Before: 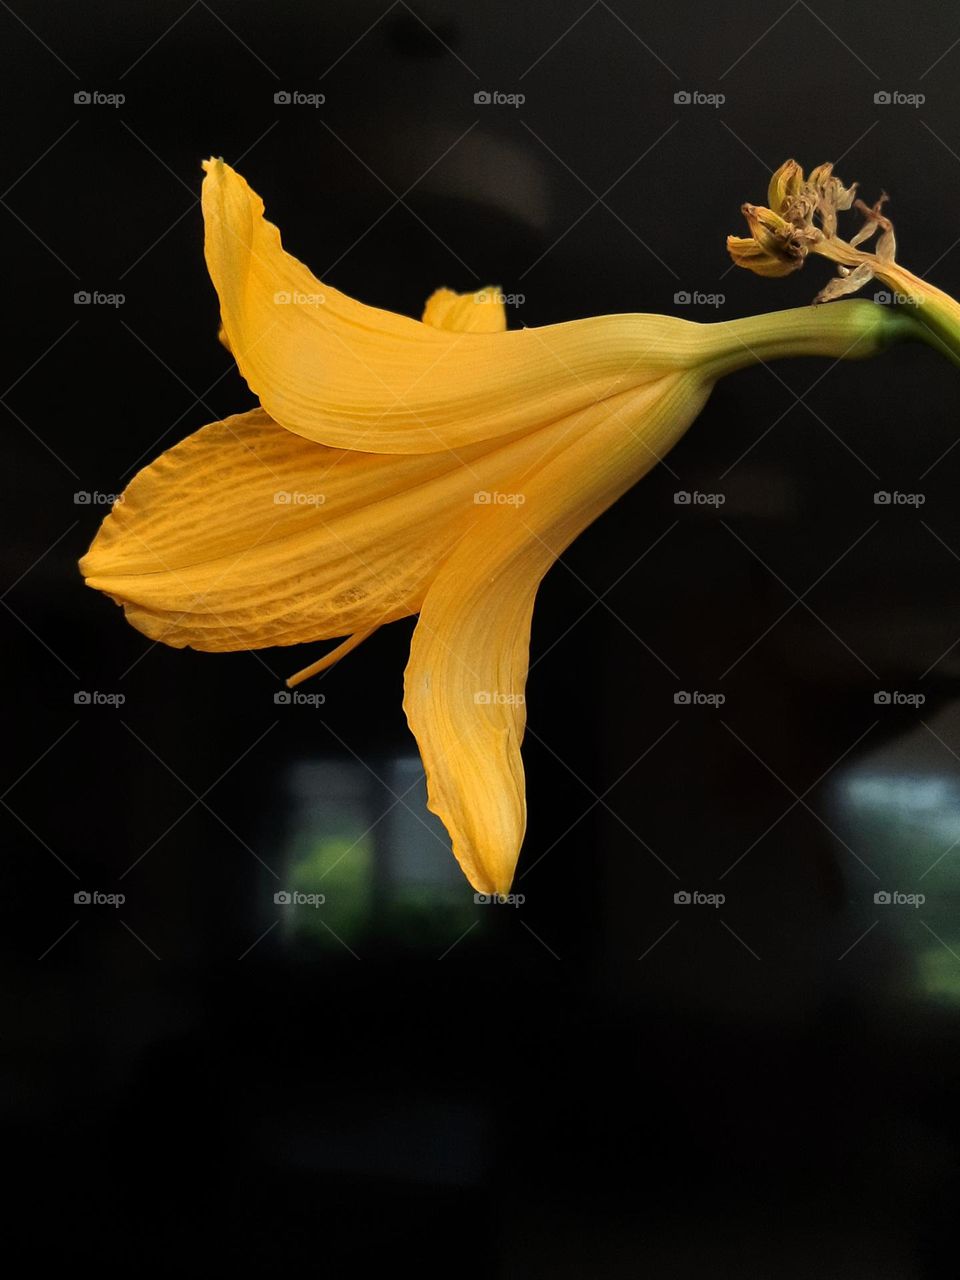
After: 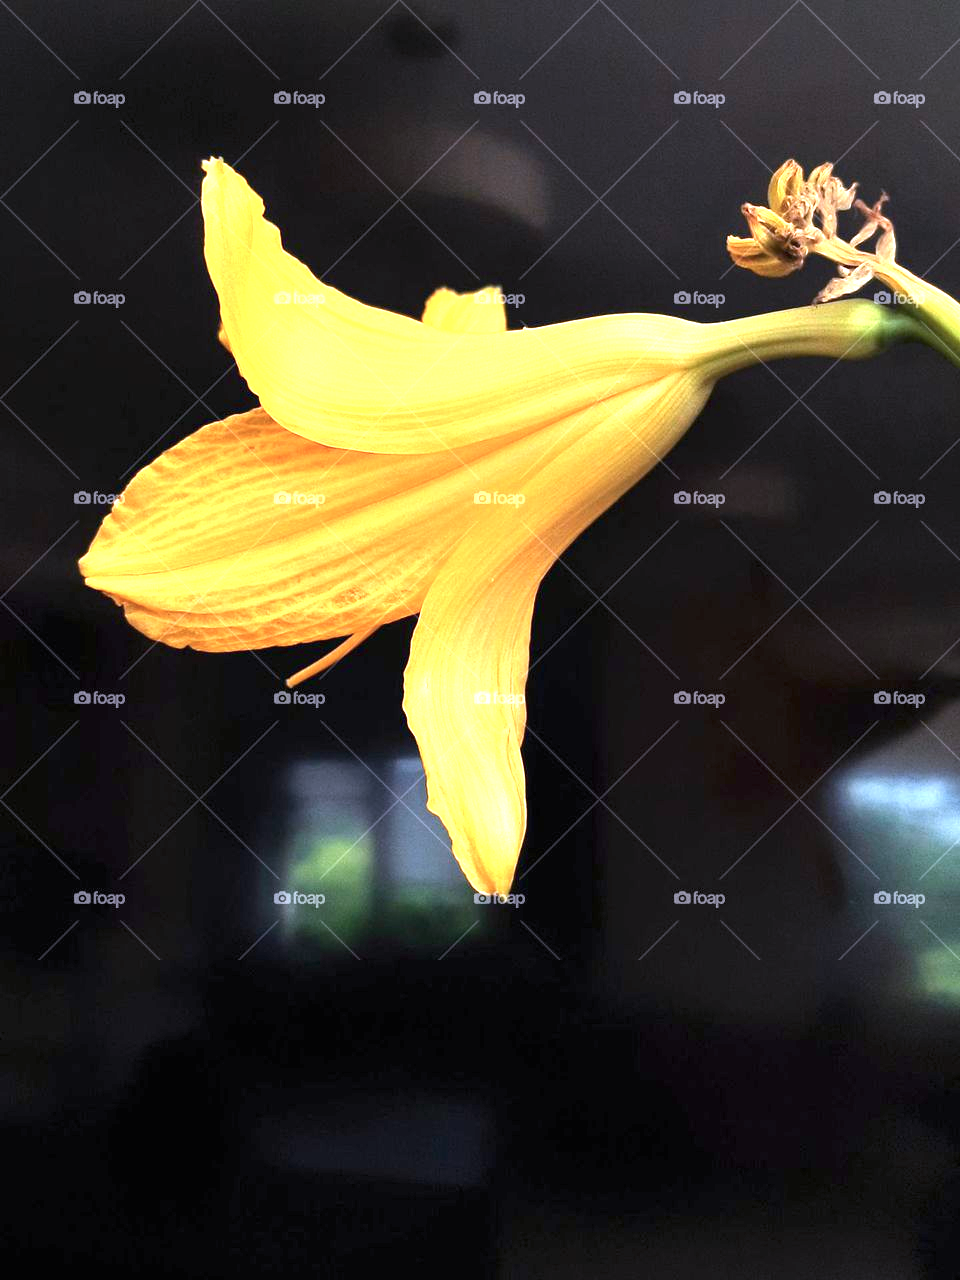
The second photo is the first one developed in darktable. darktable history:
color calibration: illuminant custom, x 0.367, y 0.392, temperature 4438.29 K
exposure: black level correction 0, exposure 1.745 EV, compensate highlight preservation false
